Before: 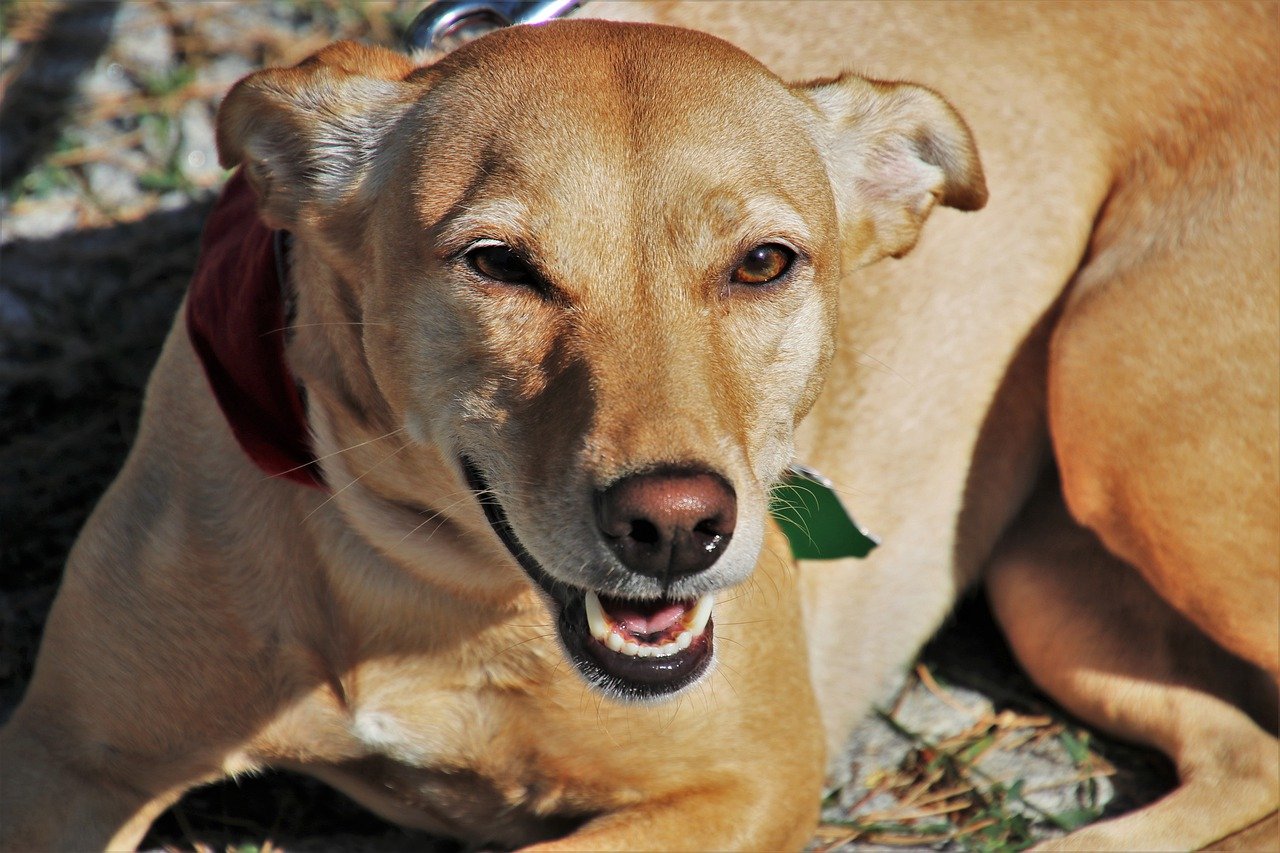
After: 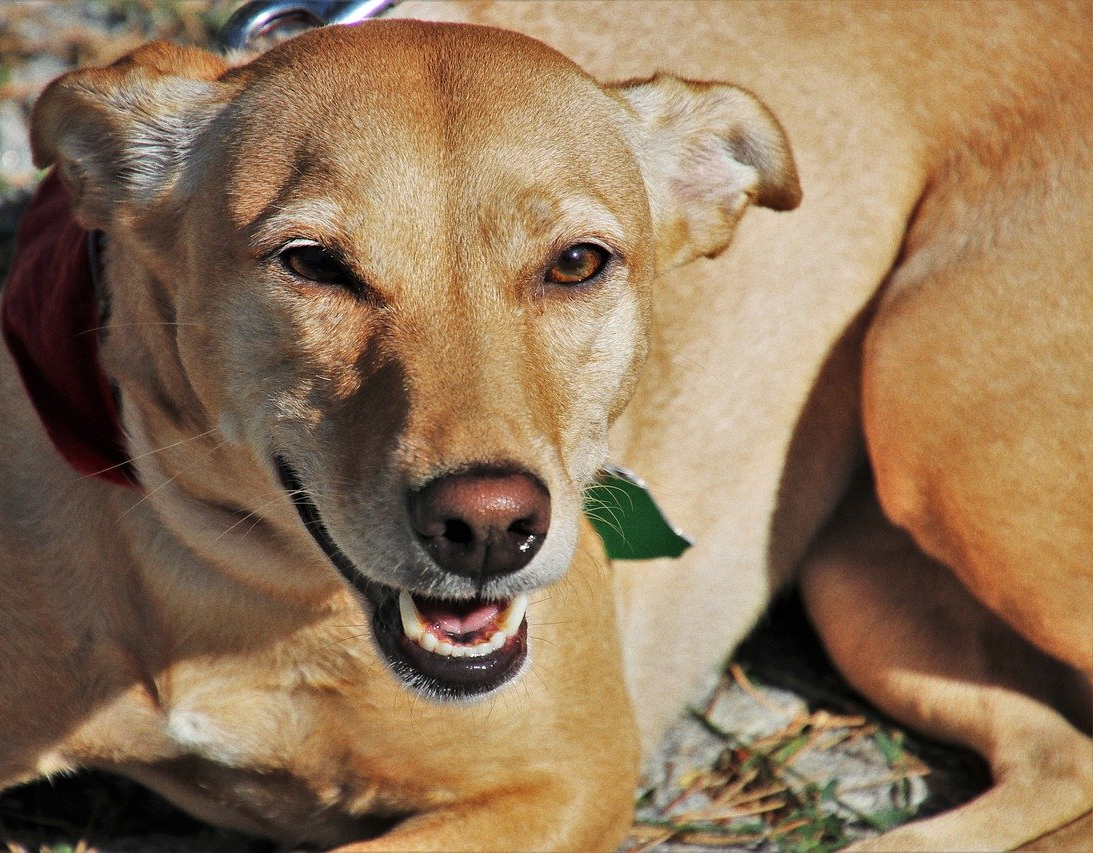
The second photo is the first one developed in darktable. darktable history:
grain: coarseness 0.47 ISO
crop and rotate: left 14.584%
